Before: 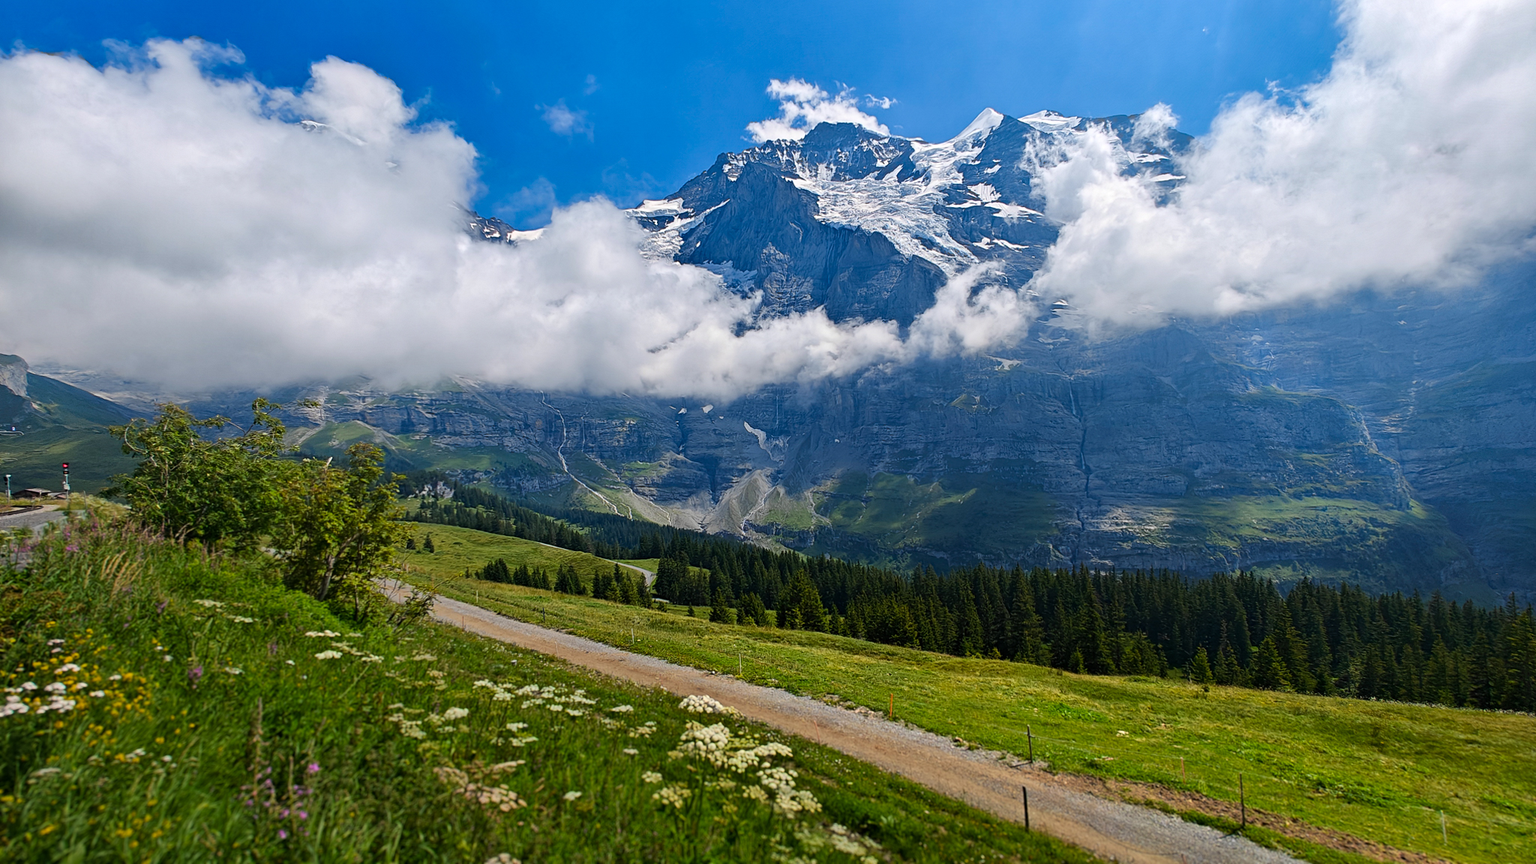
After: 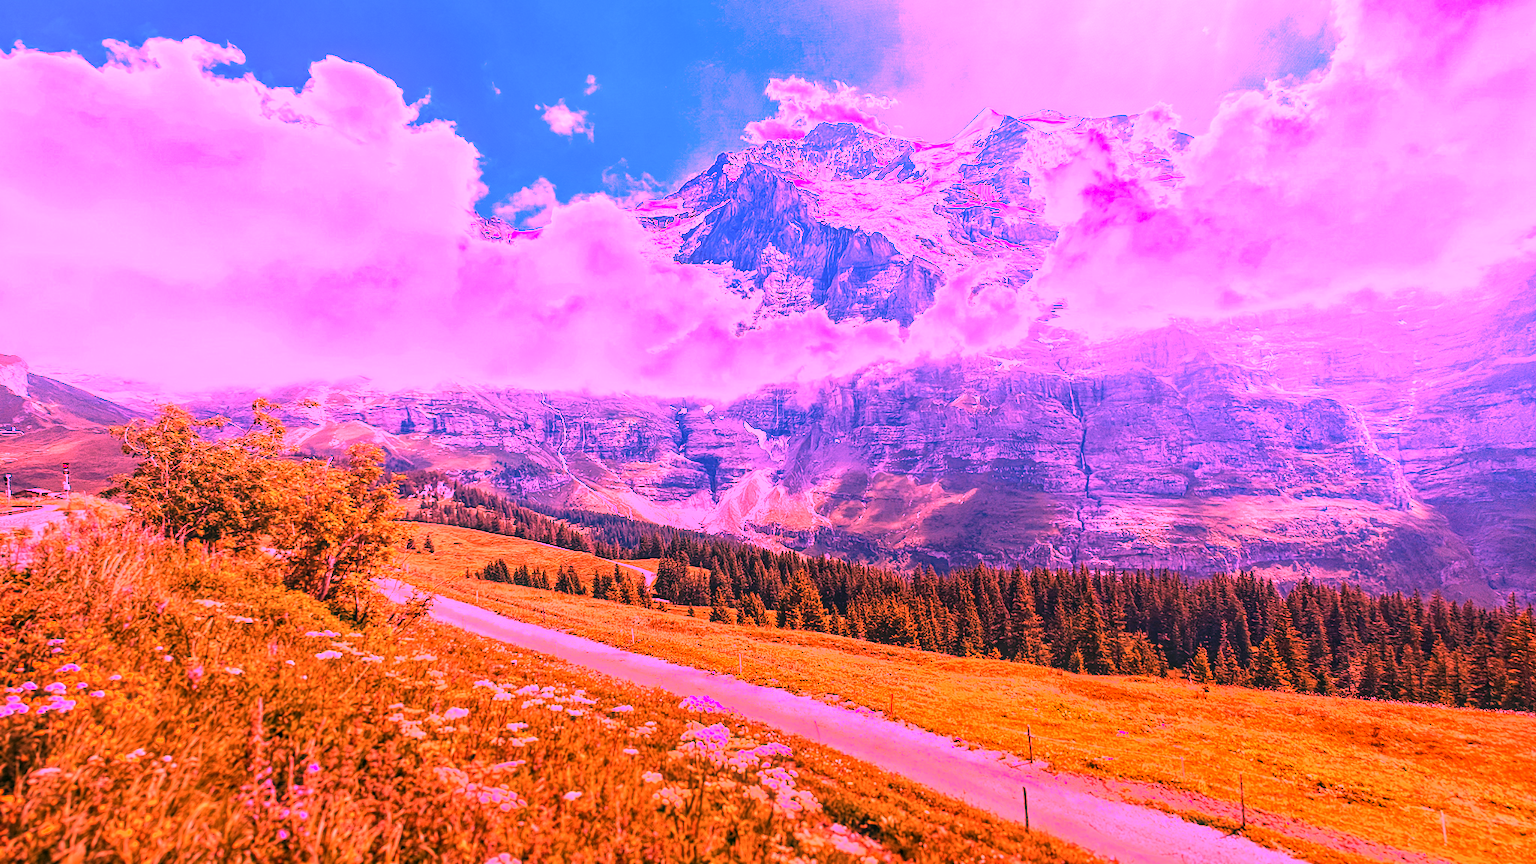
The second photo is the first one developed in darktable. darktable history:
local contrast: detail 130%
white balance: red 4.26, blue 1.802
